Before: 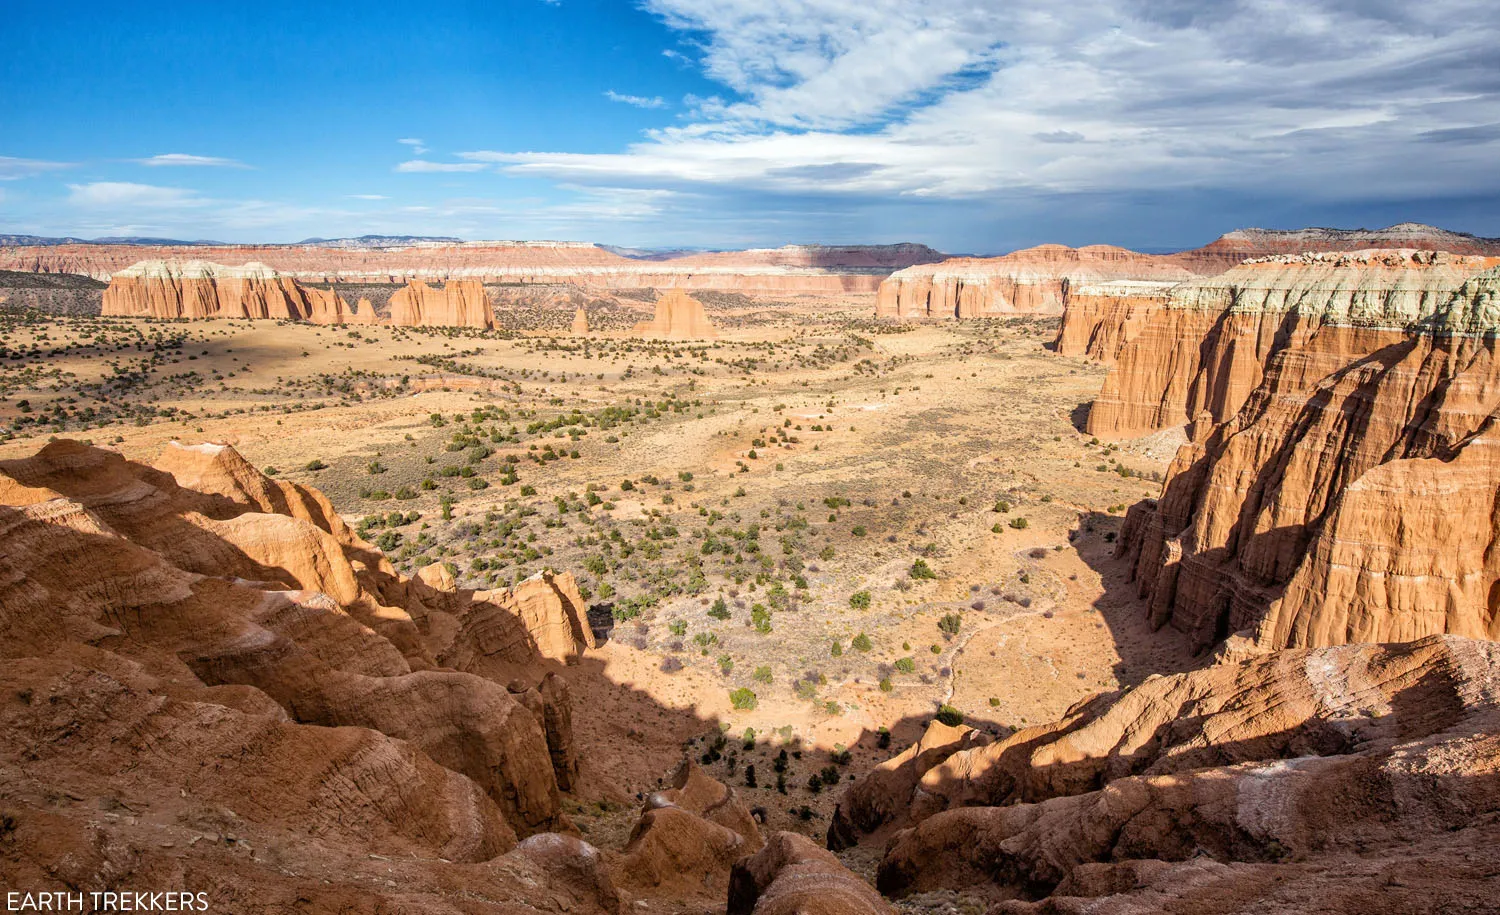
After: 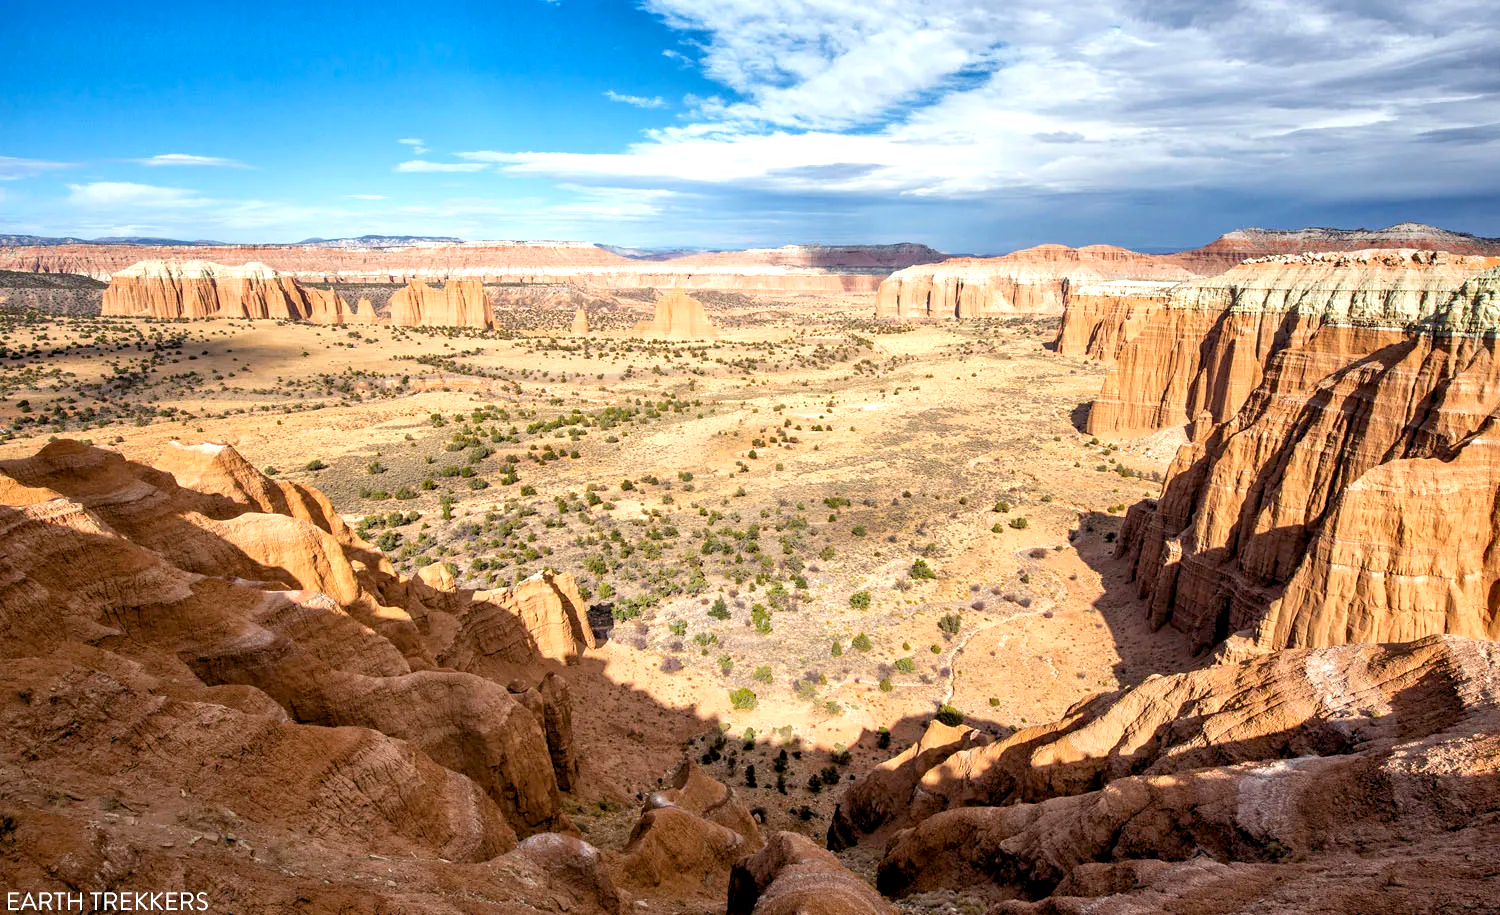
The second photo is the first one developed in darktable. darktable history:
color balance rgb: global offset › luminance -0.402%, perceptual saturation grading › global saturation -0.128%, perceptual brilliance grading › global brilliance 11.566%
